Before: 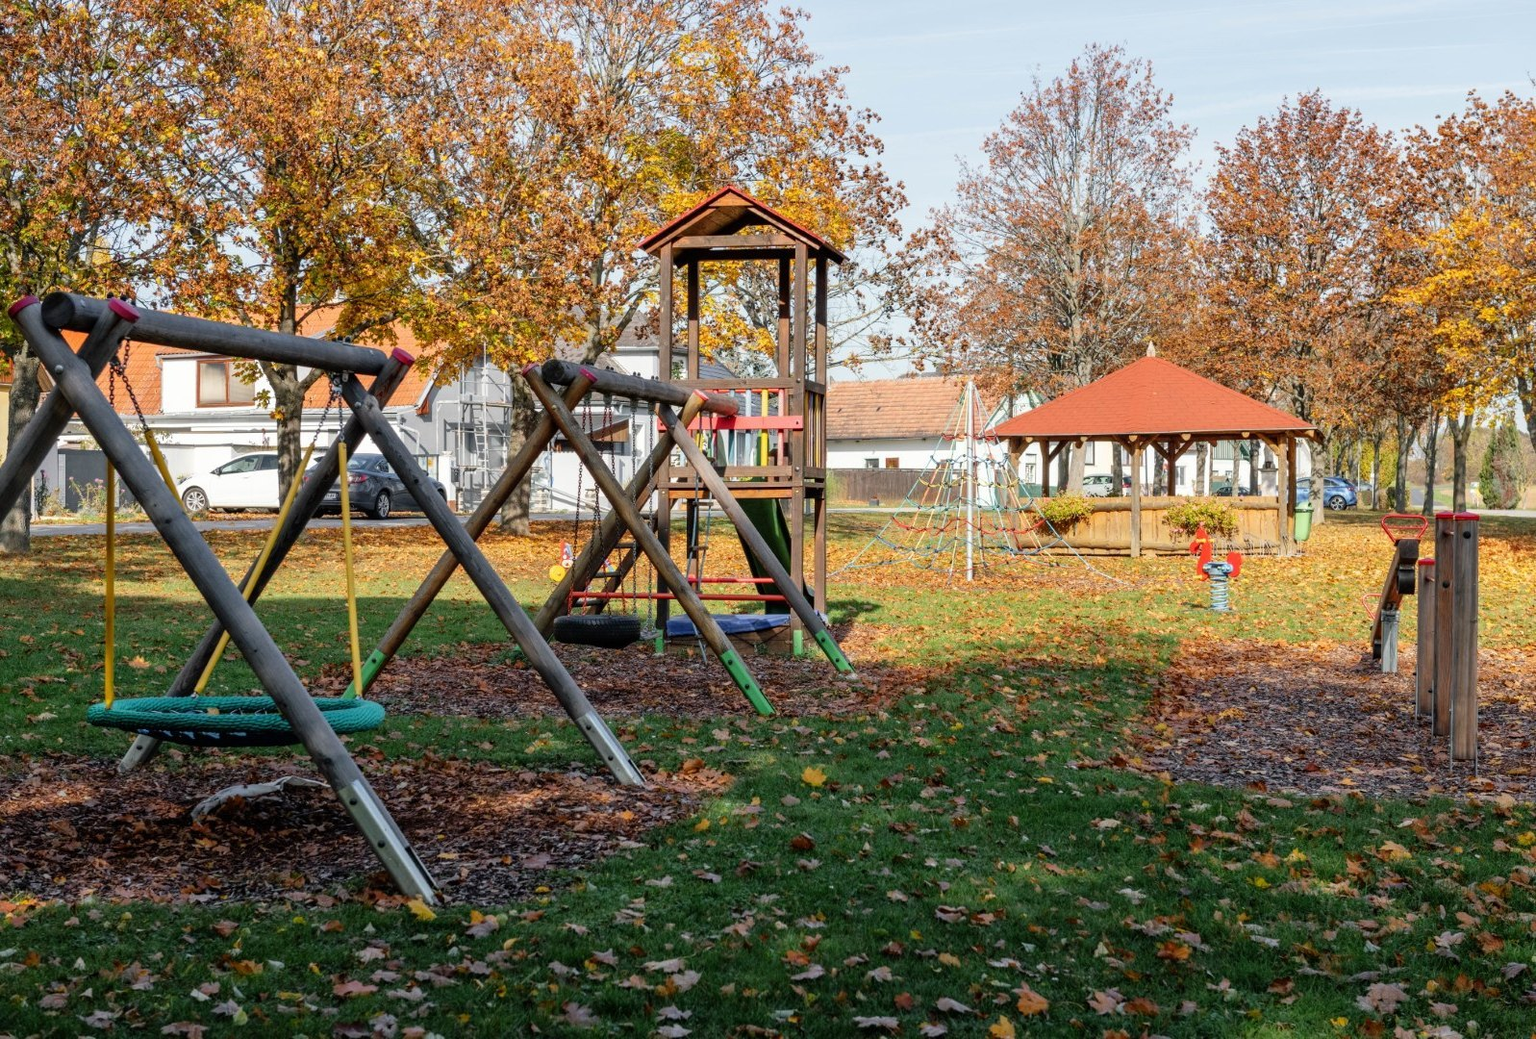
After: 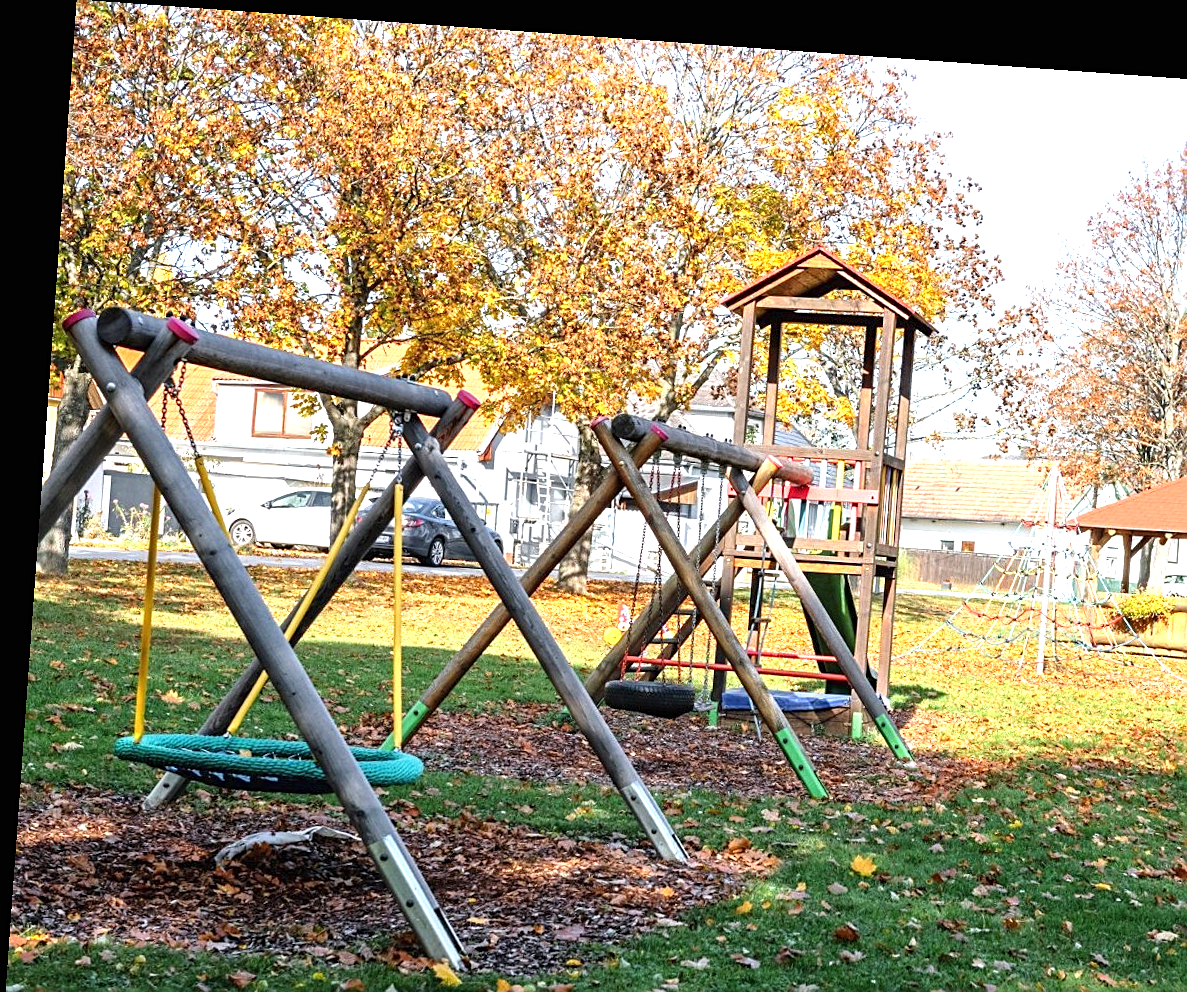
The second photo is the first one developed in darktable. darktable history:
crop: right 28.885%, bottom 16.626%
exposure: black level correction 0, exposure 1.173 EV, compensate exposure bias true, compensate highlight preservation false
sharpen: on, module defaults
white balance: red 0.98, blue 1.034
rotate and perspective: rotation 4.1°, automatic cropping off
